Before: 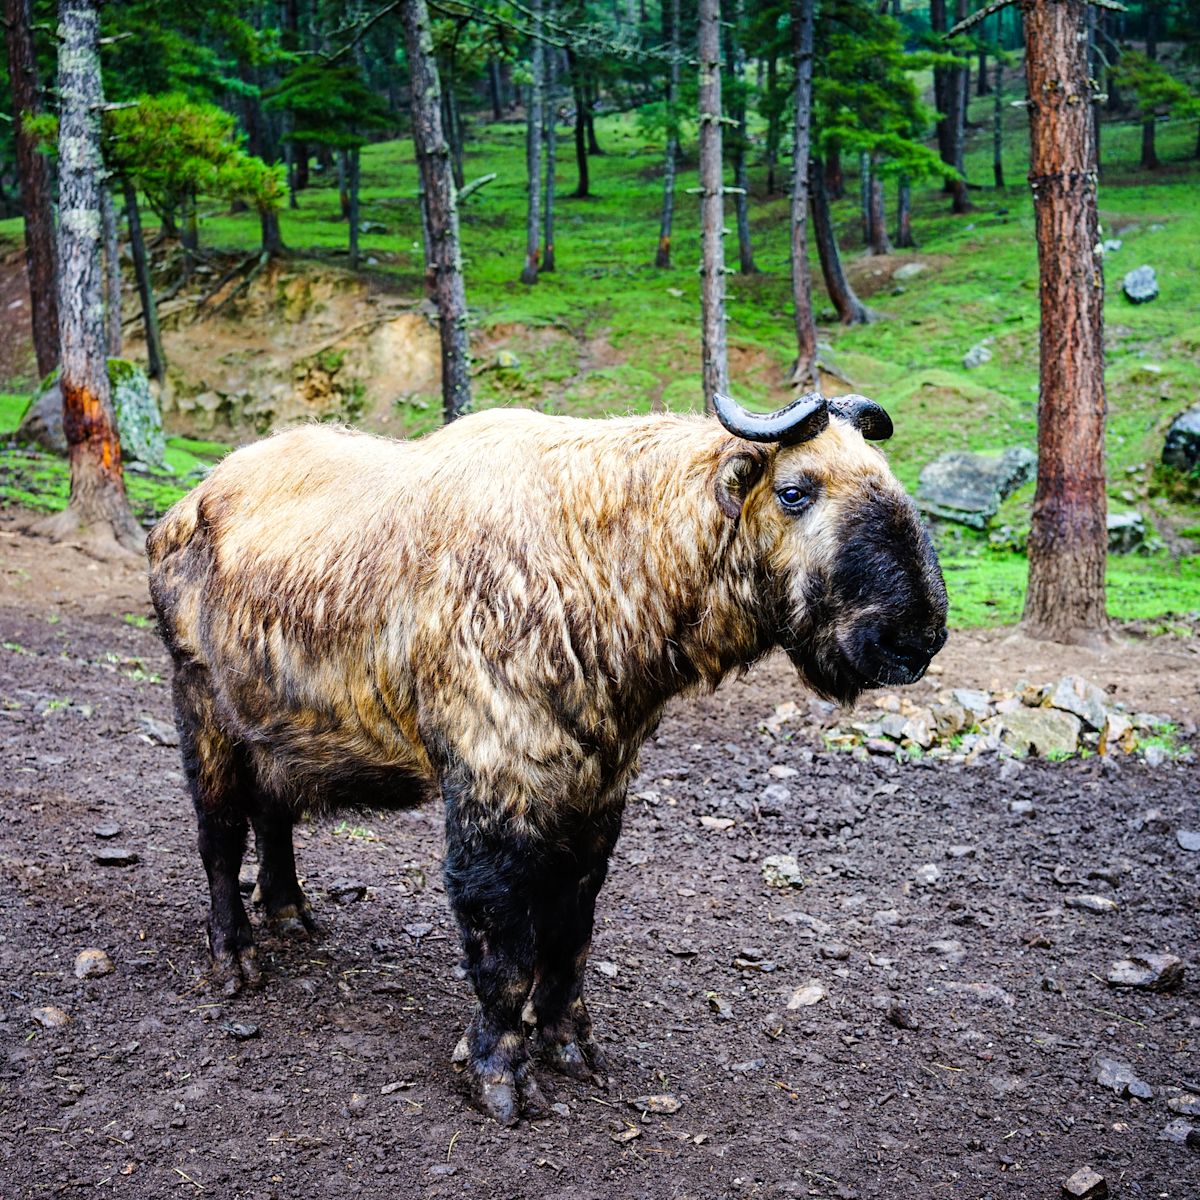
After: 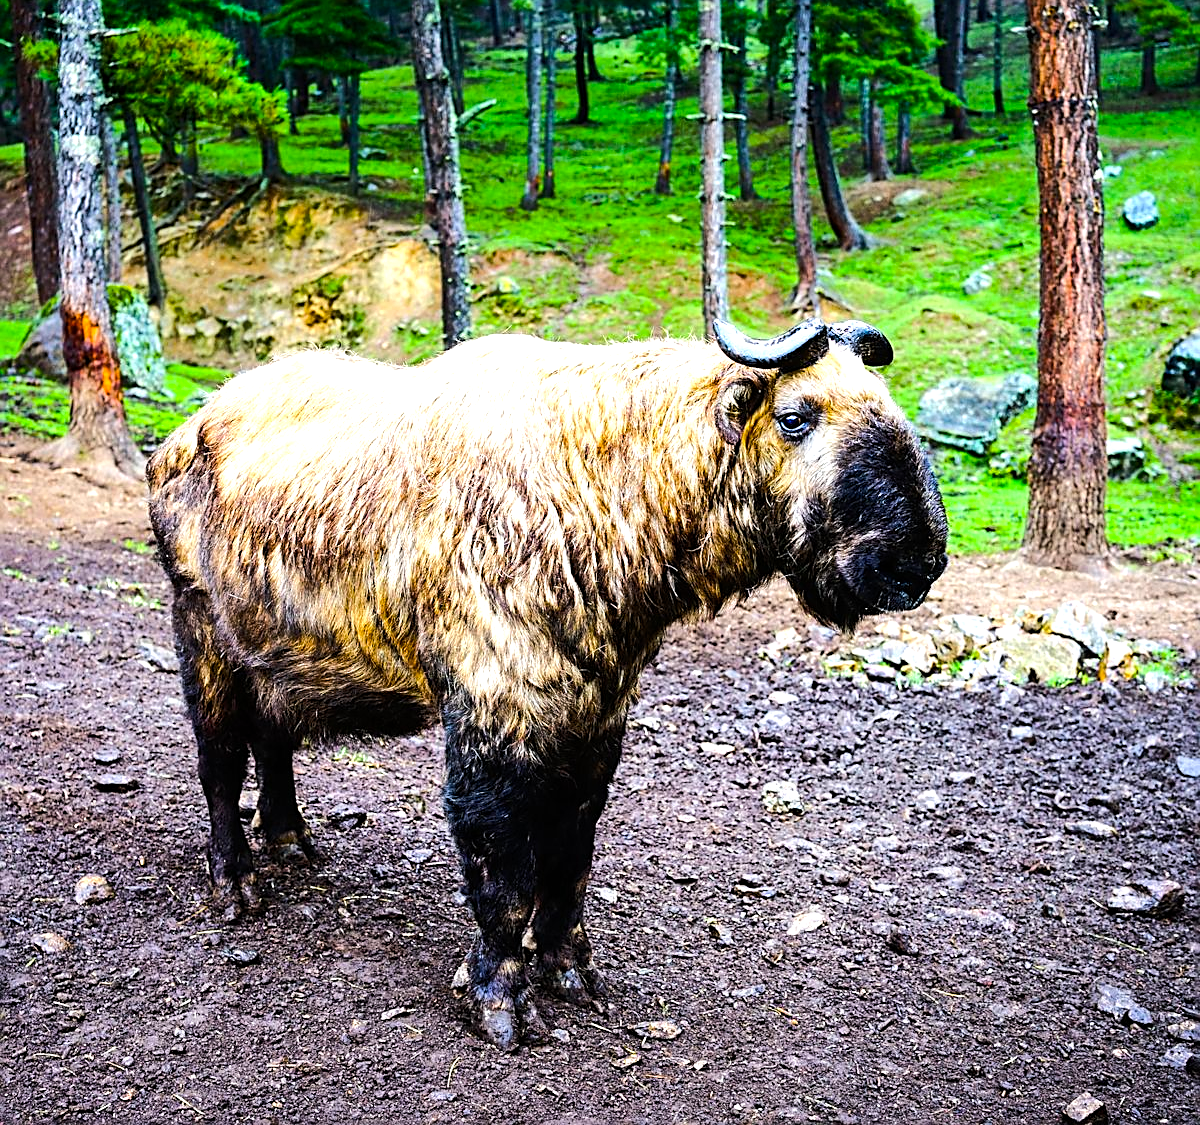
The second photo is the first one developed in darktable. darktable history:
color balance rgb: perceptual saturation grading › global saturation 25%, perceptual brilliance grading › mid-tones 10%, perceptual brilliance grading › shadows 15%, global vibrance 20%
sharpen: on, module defaults
crop and rotate: top 6.25%
tone equalizer: -8 EV -0.75 EV, -7 EV -0.7 EV, -6 EV -0.6 EV, -5 EV -0.4 EV, -3 EV 0.4 EV, -2 EV 0.6 EV, -1 EV 0.7 EV, +0 EV 0.75 EV, edges refinement/feathering 500, mask exposure compensation -1.57 EV, preserve details no
